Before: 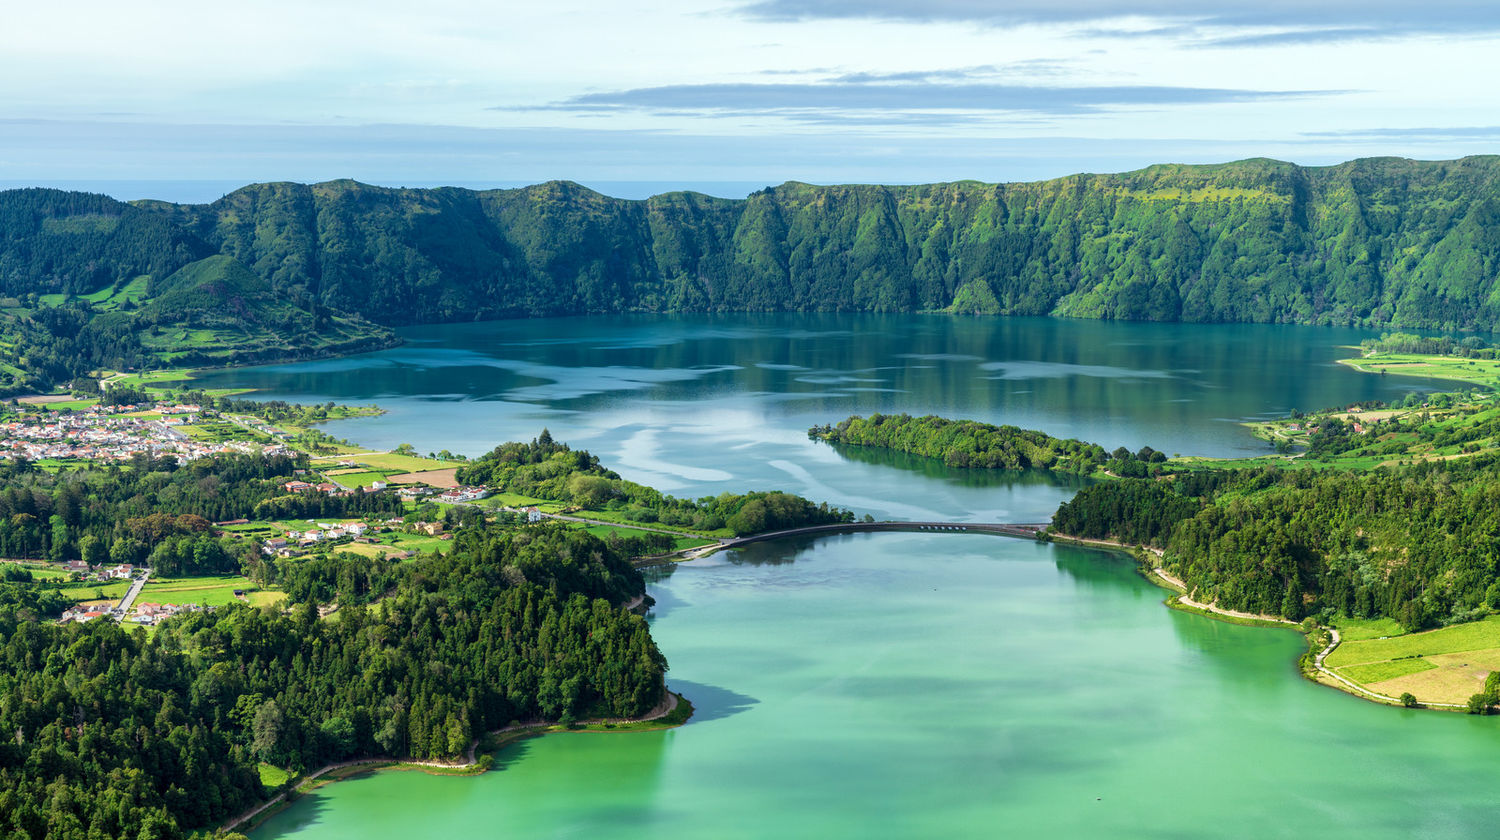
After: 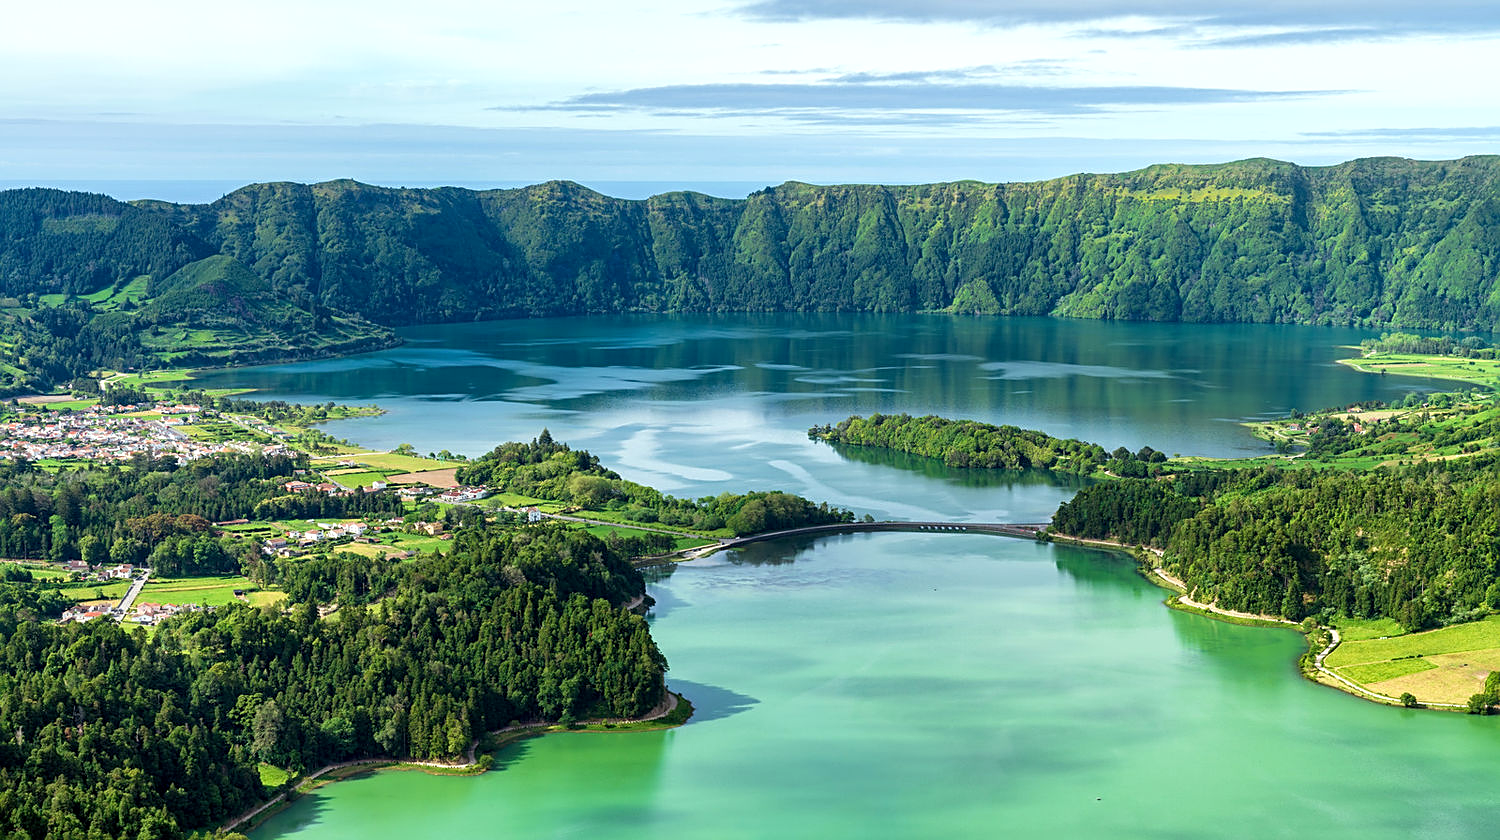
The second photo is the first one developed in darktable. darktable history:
exposure: black level correction 0.001, exposure 0.136 EV, compensate highlight preservation false
sharpen: on, module defaults
